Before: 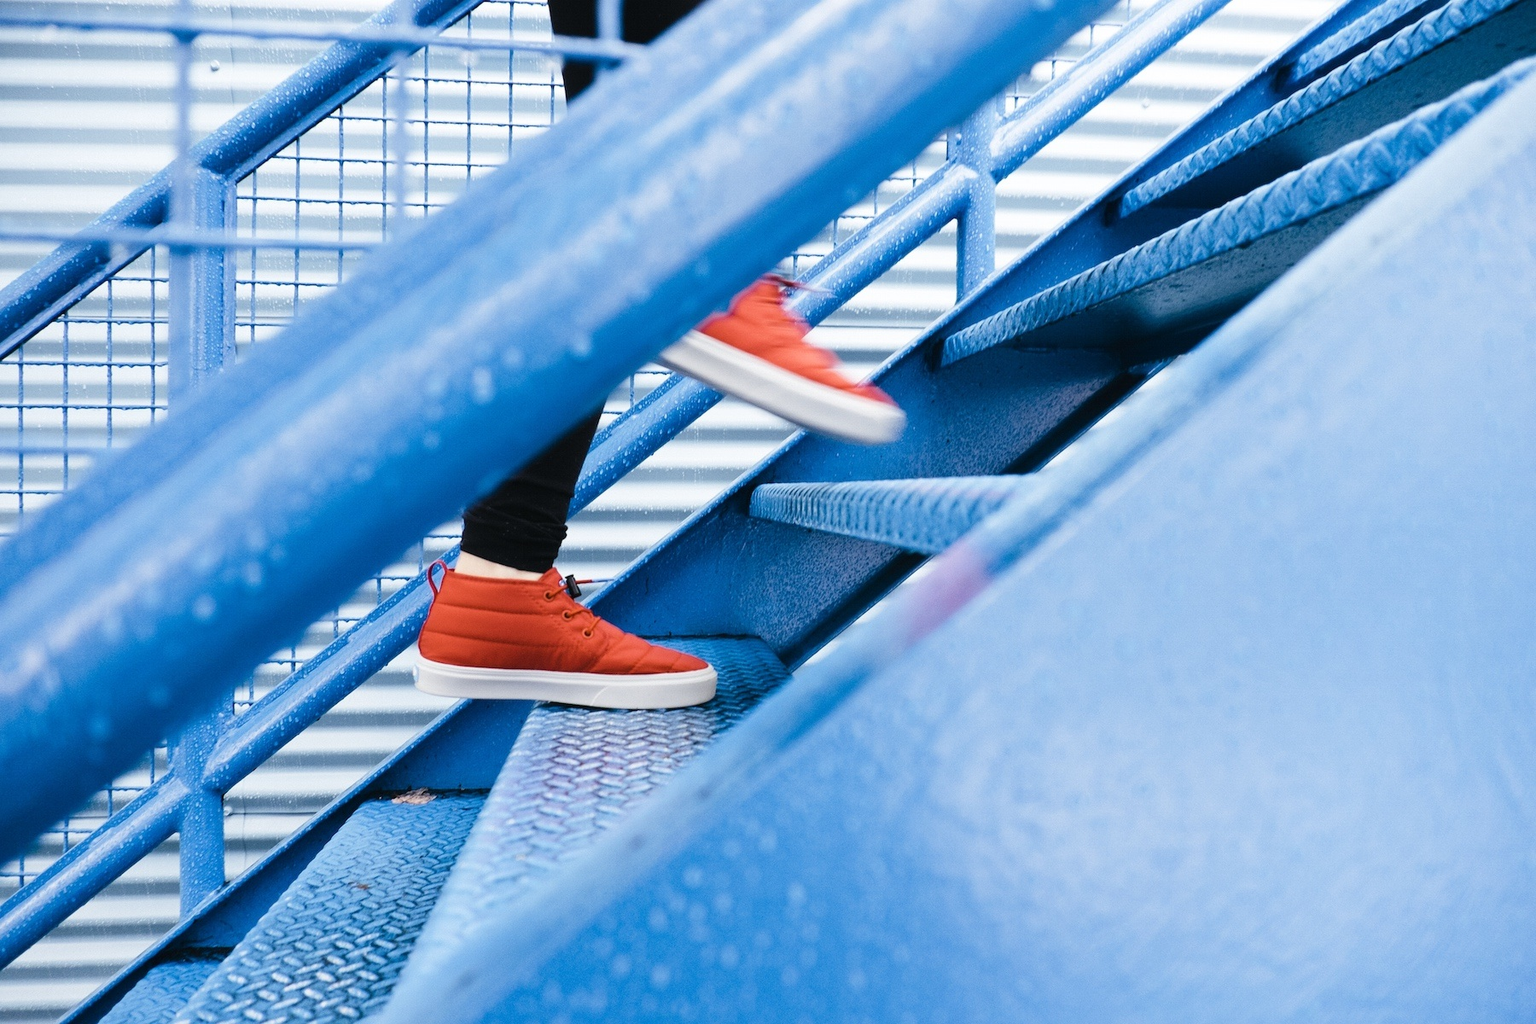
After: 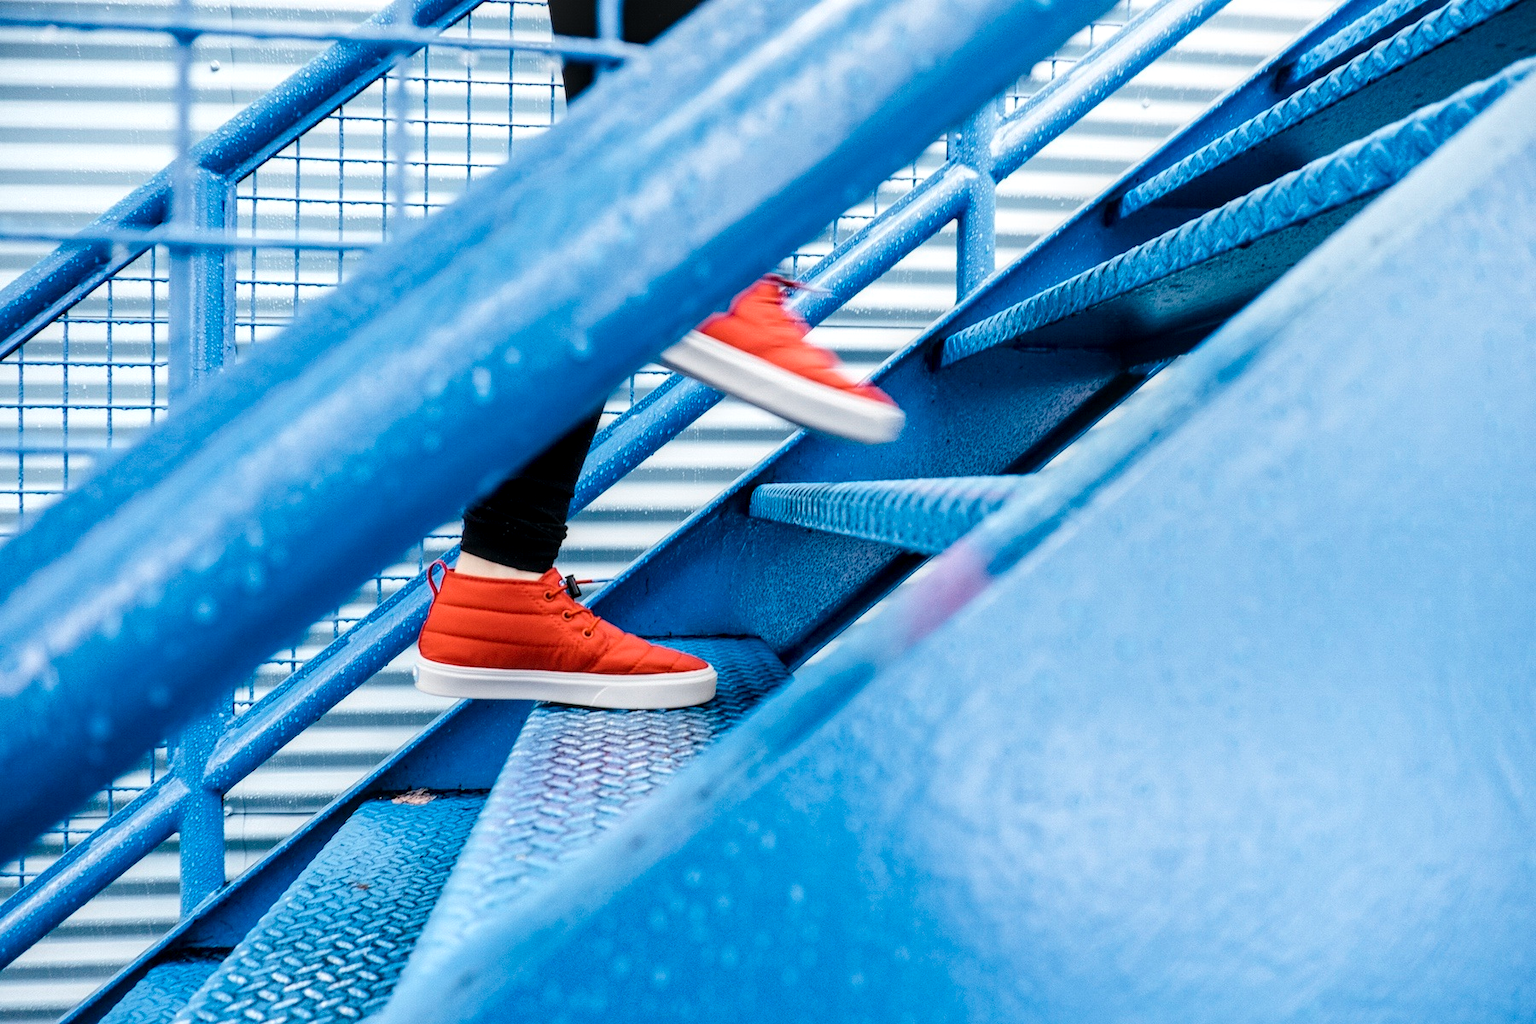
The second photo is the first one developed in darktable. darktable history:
local contrast: highlights 36%, detail 134%
